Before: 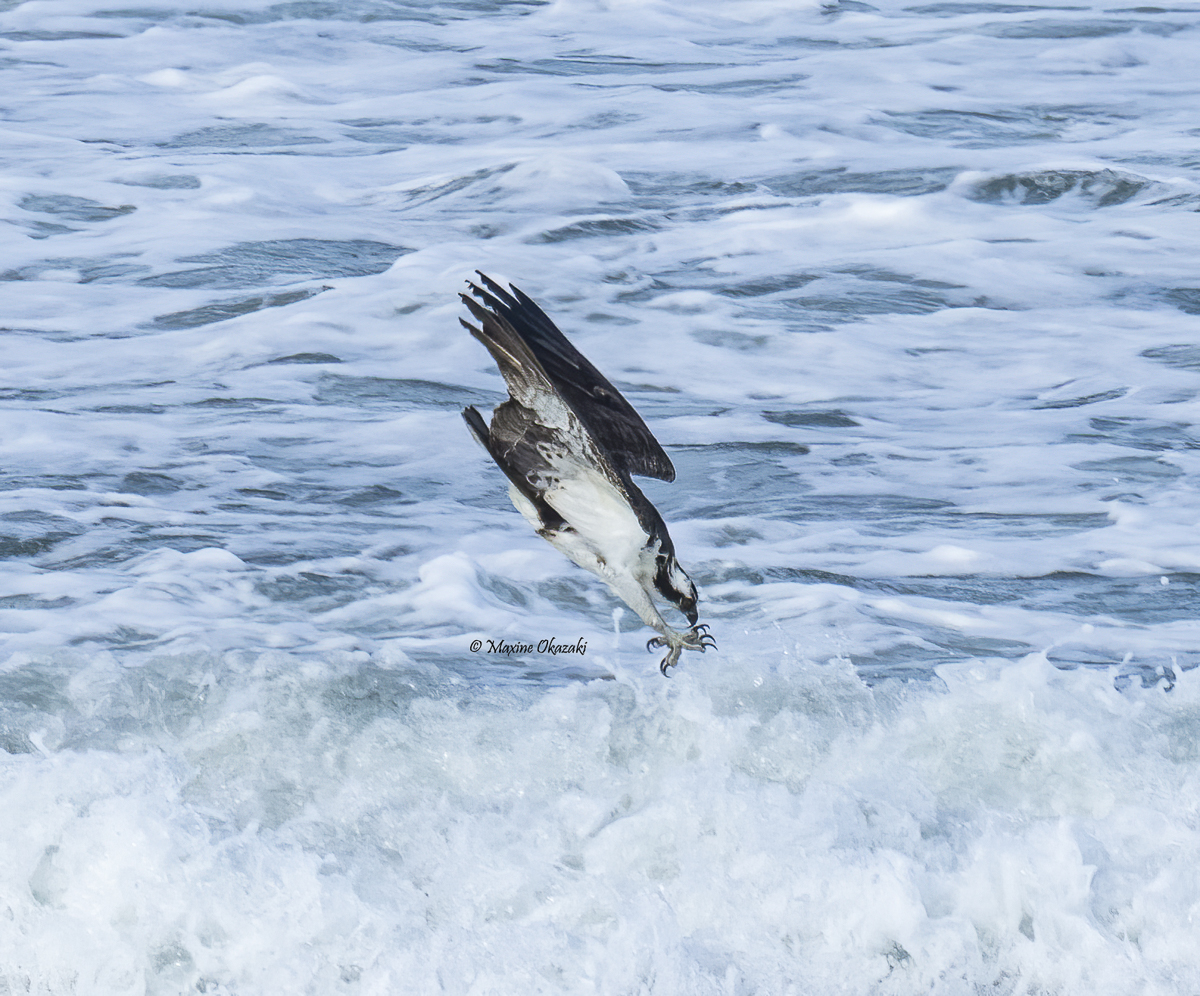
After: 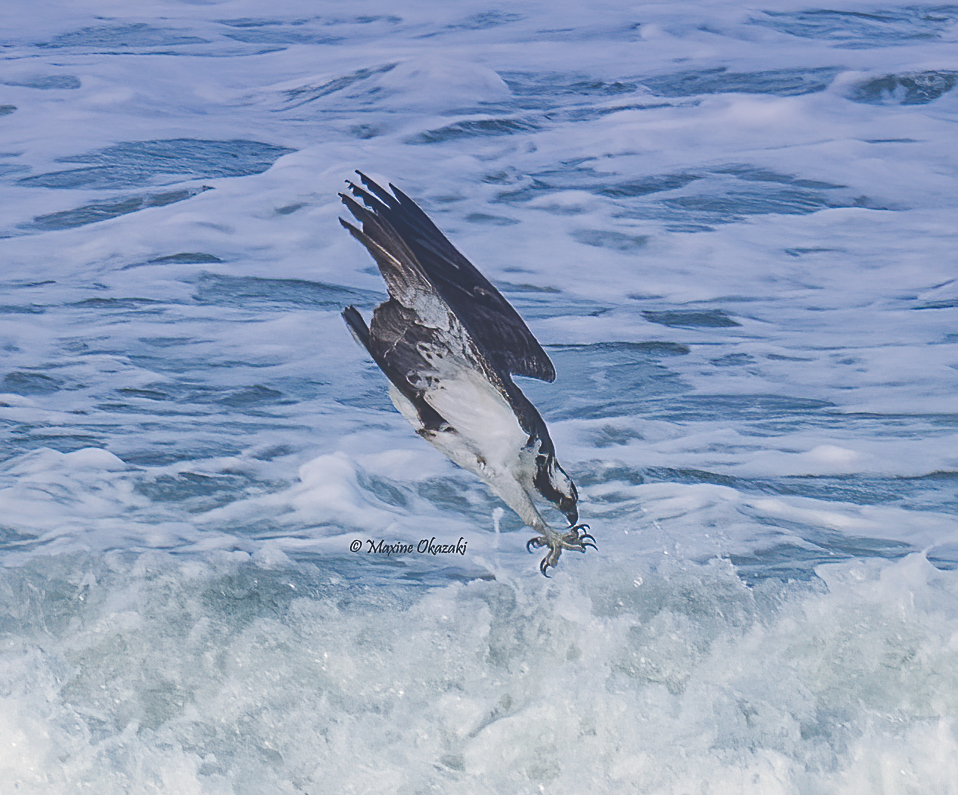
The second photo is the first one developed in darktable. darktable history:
exposure: black level correction -0.03, compensate highlight preservation false
shadows and highlights: on, module defaults
sharpen: on, module defaults
color balance rgb: shadows lift › chroma 2%, shadows lift › hue 250°, power › hue 326.4°, highlights gain › chroma 2%, highlights gain › hue 64.8°, global offset › luminance 0.5%, global offset › hue 58.8°, perceptual saturation grading › highlights -25%, perceptual saturation grading › shadows 30%, global vibrance 15%
crop and rotate: left 10.071%, top 10.071%, right 10.02%, bottom 10.02%
graduated density: hue 238.83°, saturation 50%
